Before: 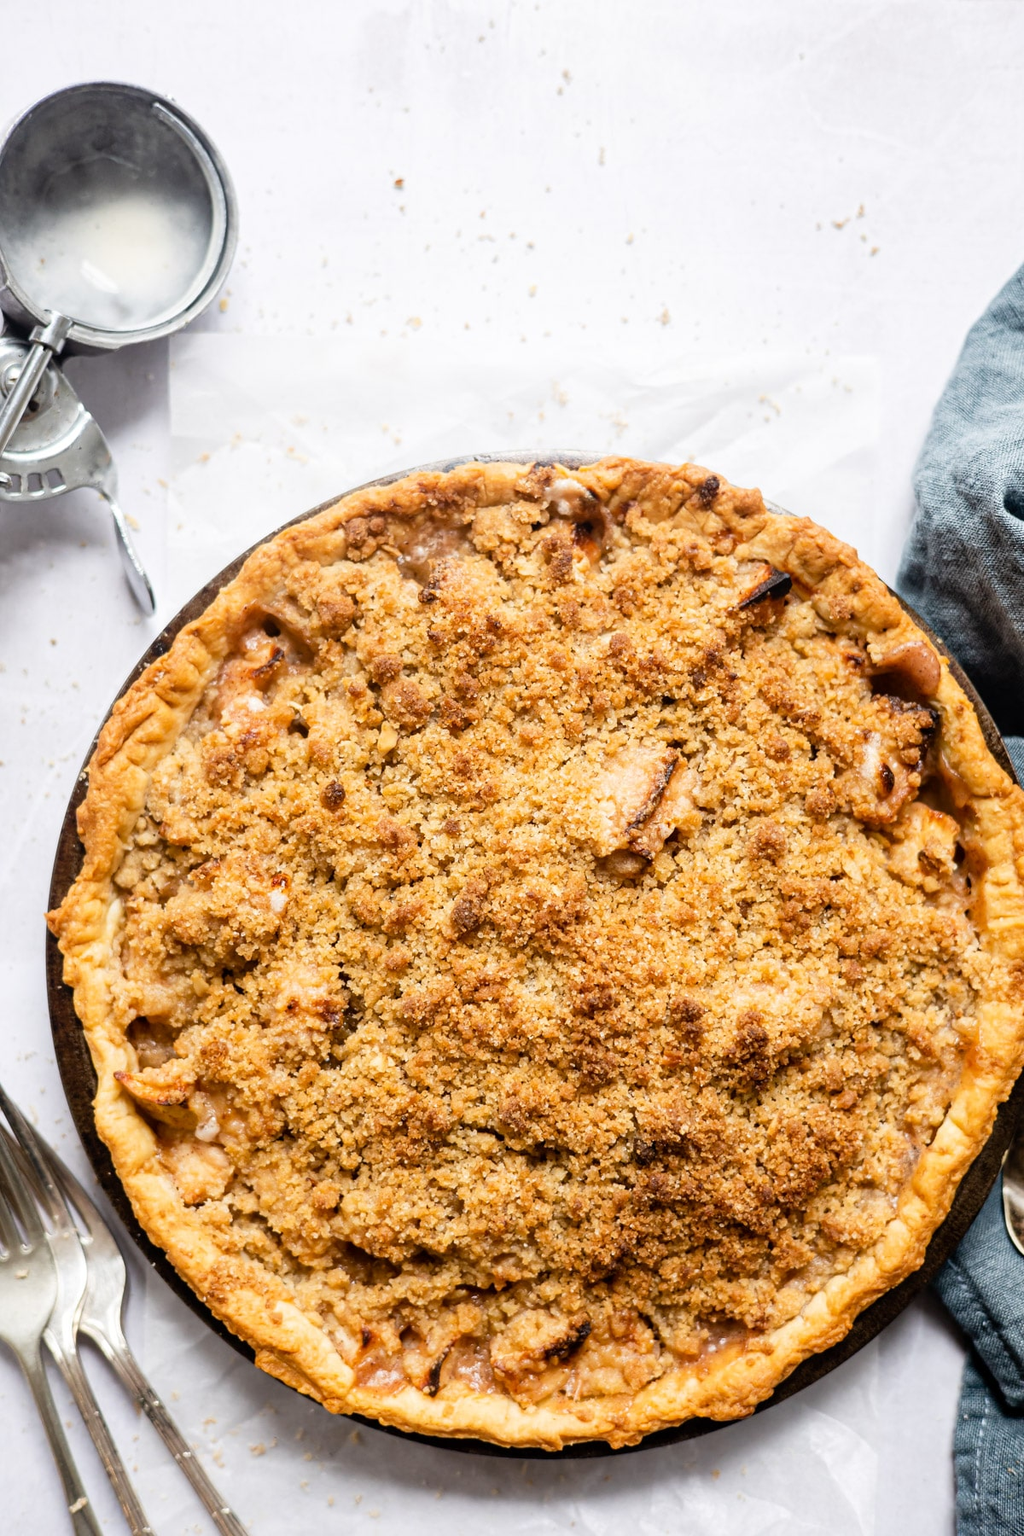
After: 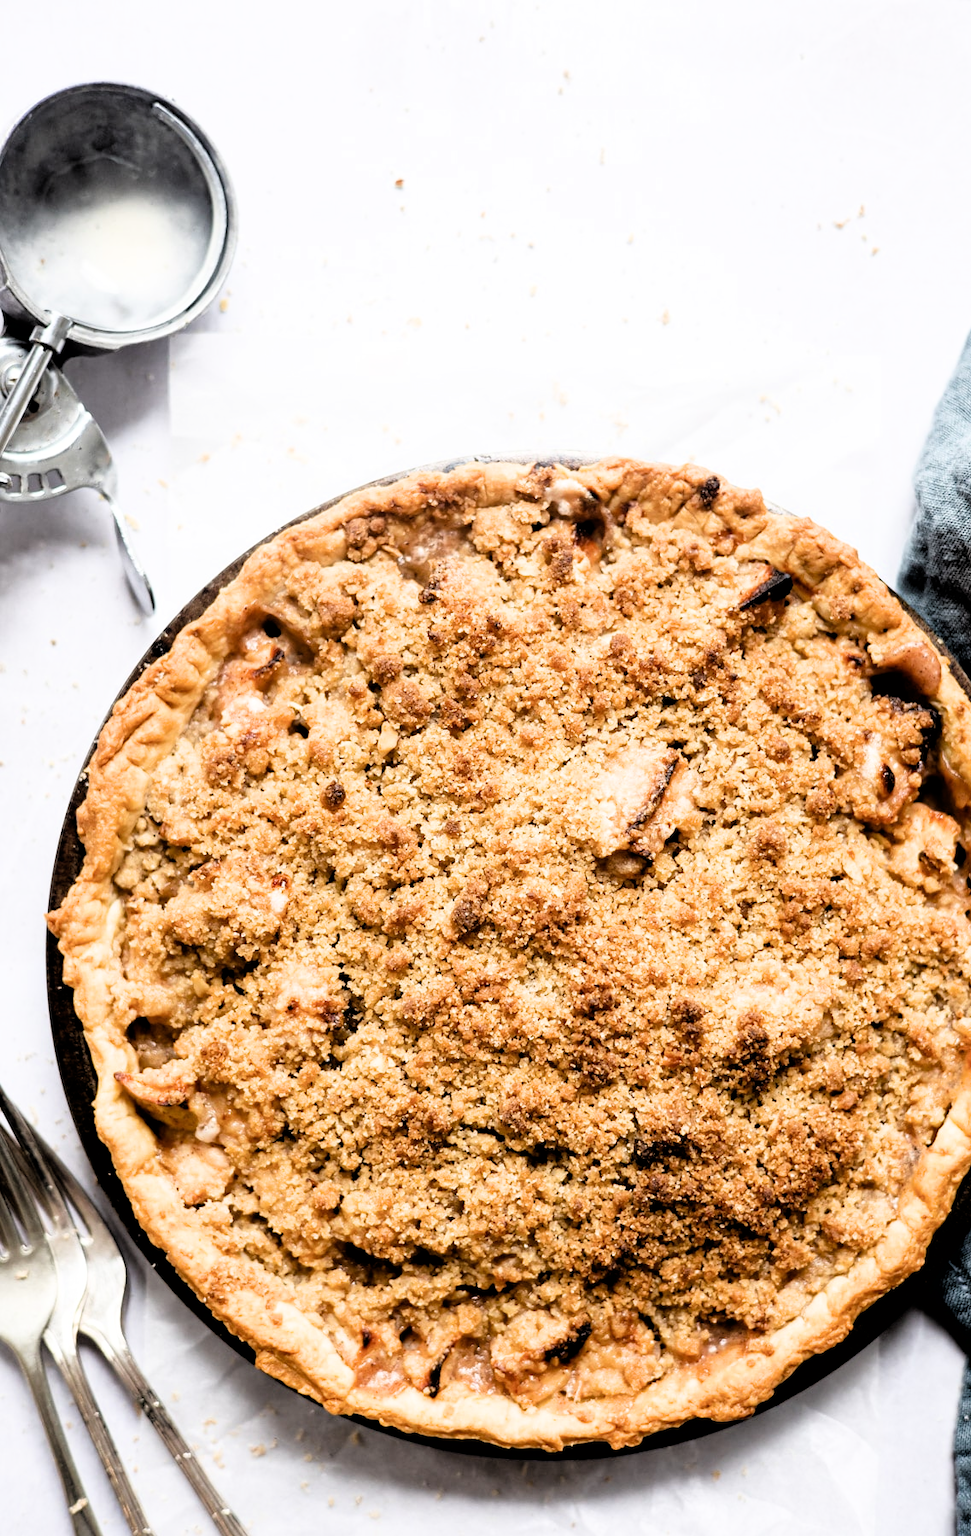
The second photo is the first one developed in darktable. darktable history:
crop and rotate: right 5.167%
filmic rgb: black relative exposure -3.64 EV, white relative exposure 2.44 EV, hardness 3.29
